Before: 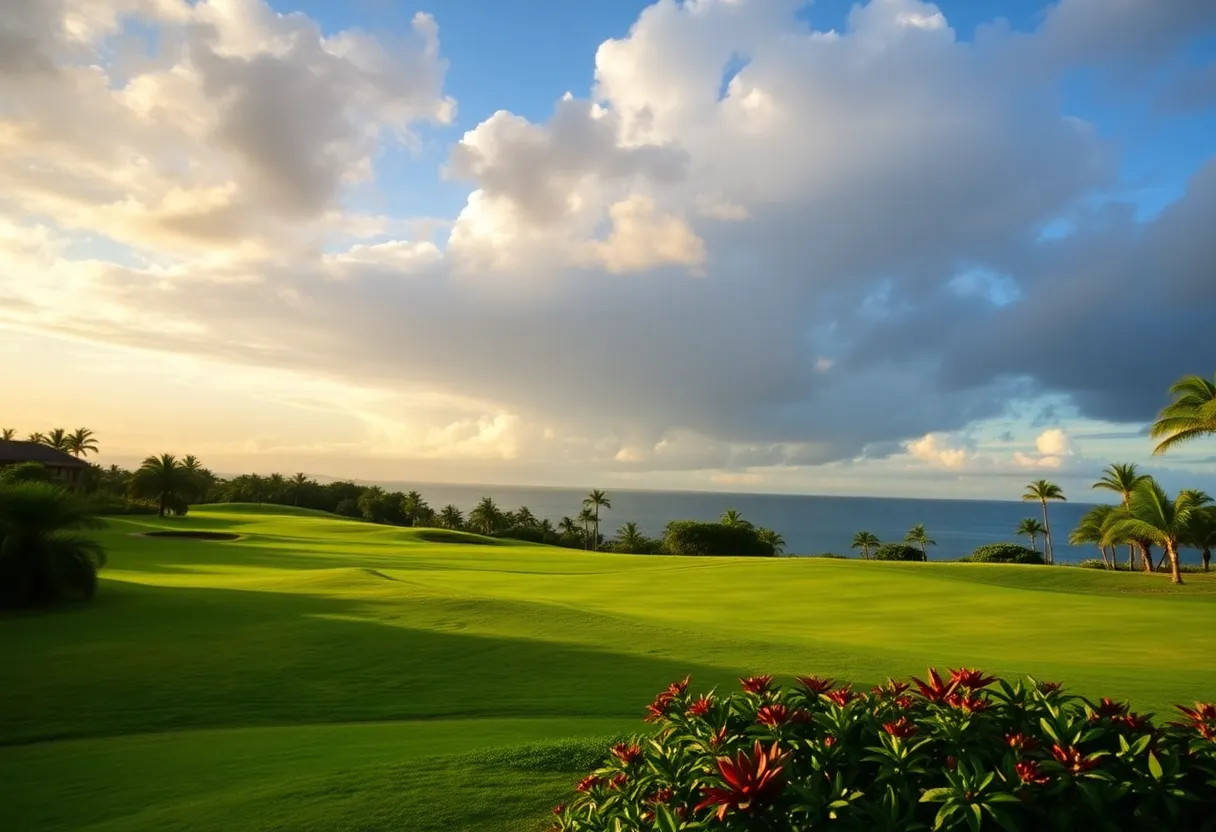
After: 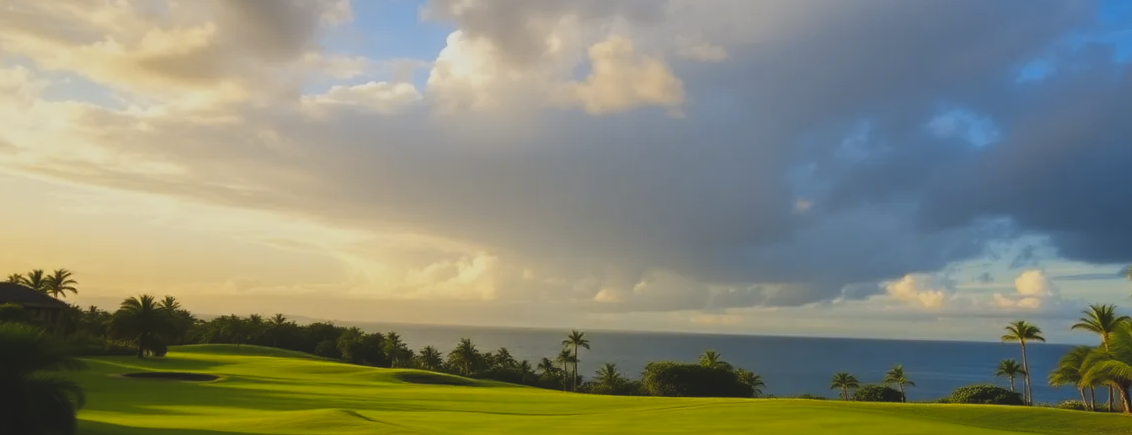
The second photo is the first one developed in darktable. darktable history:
color contrast: green-magenta contrast 0.85, blue-yellow contrast 1.25, unbound 0
crop: left 1.744%, top 19.225%, right 5.069%, bottom 28.357%
exposure: black level correction -0.015, exposure -0.5 EV, compensate highlight preservation false
